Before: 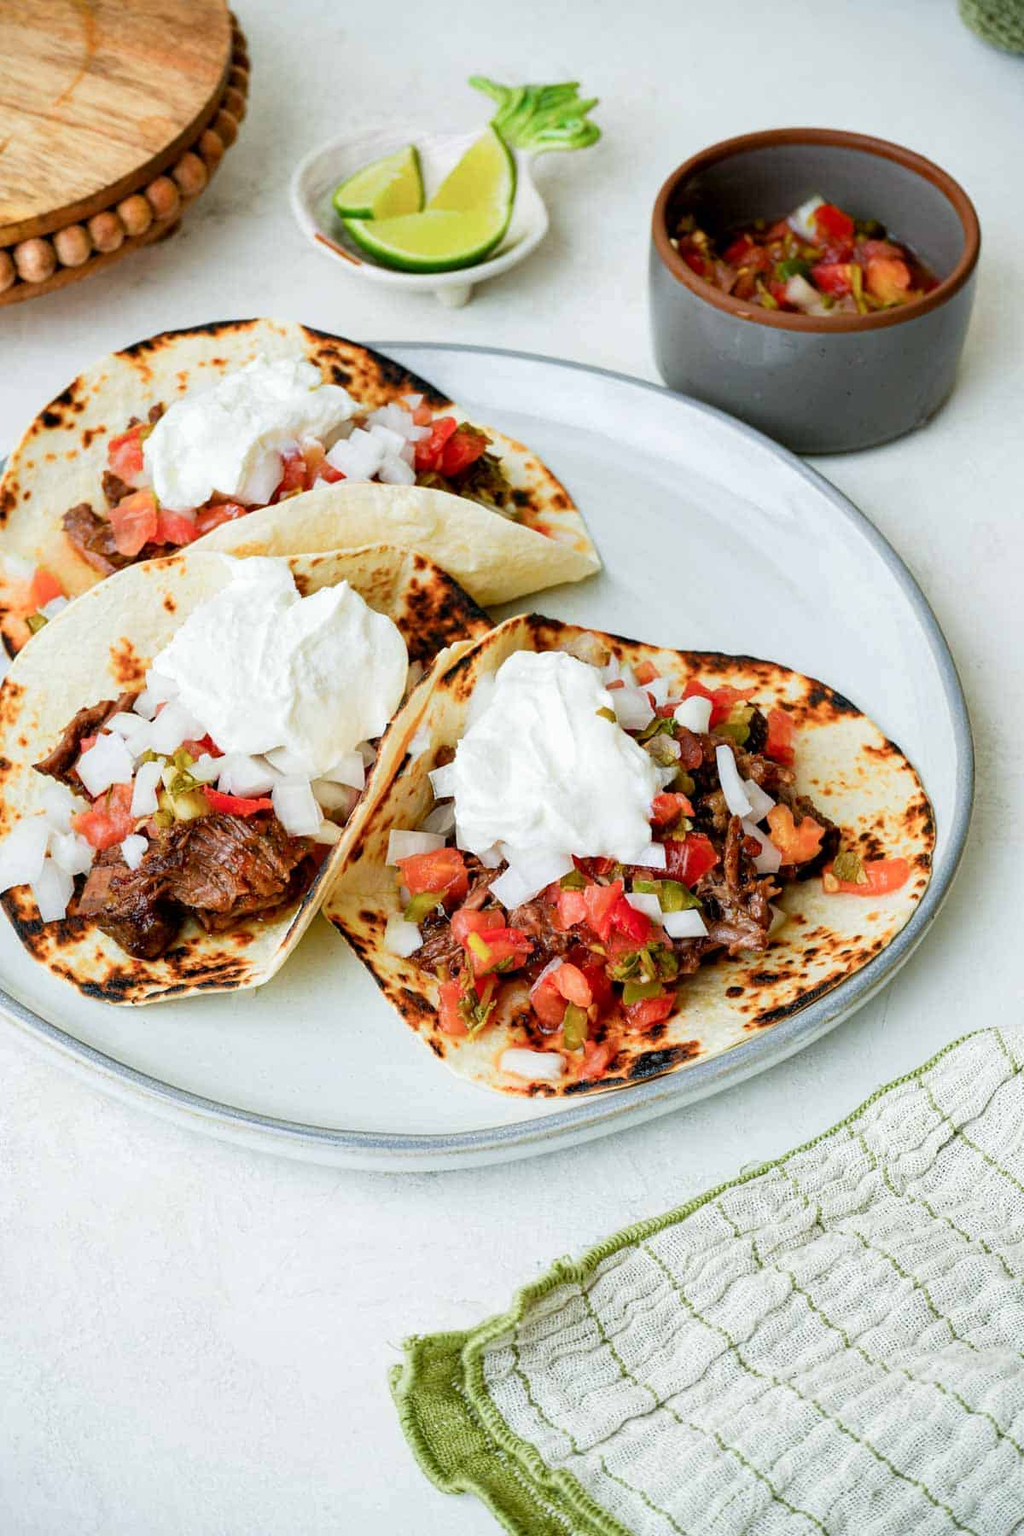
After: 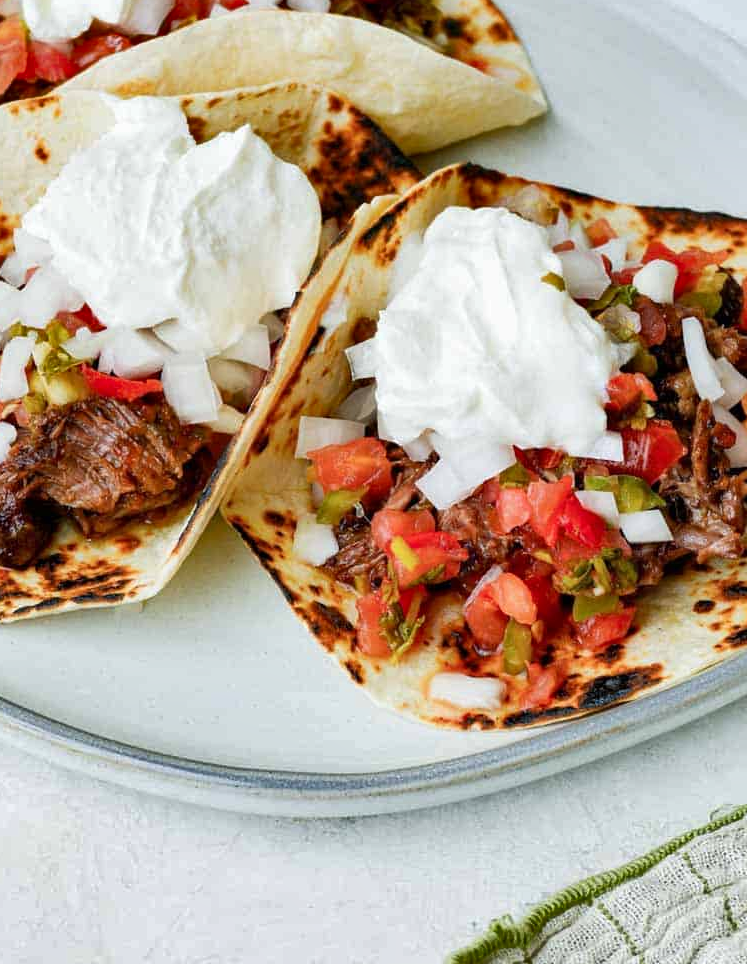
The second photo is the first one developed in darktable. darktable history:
crop: left 13.15%, top 30.9%, right 24.513%, bottom 15.535%
shadows and highlights: low approximation 0.01, soften with gaussian
